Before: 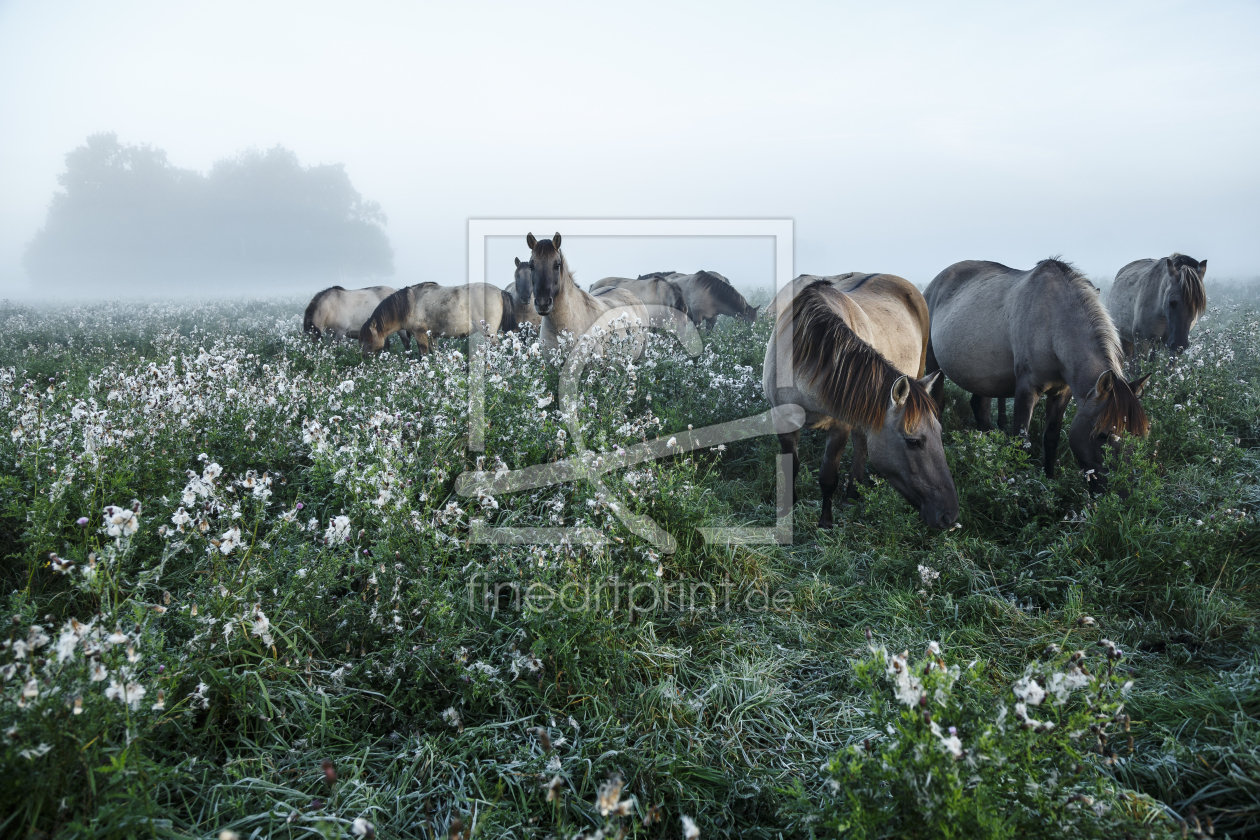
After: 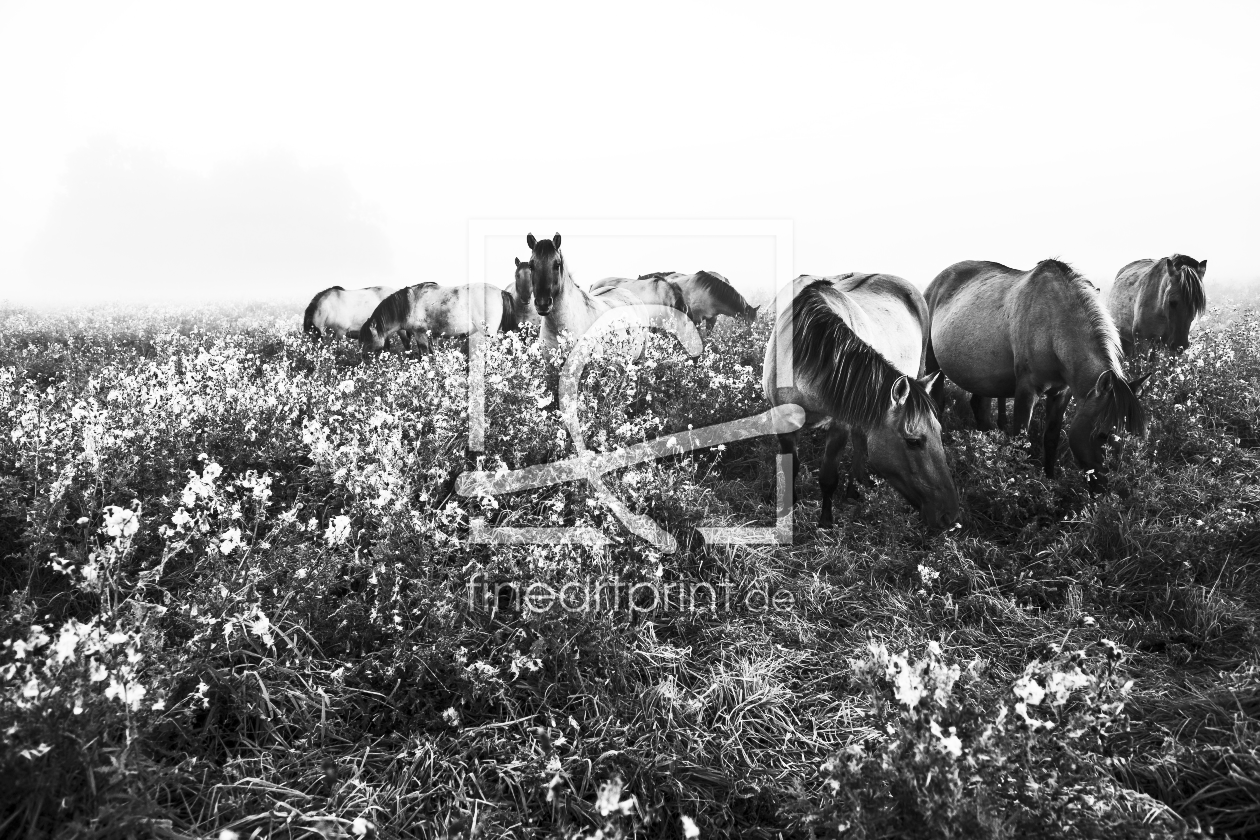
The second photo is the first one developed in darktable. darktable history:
levels: mode automatic, black 0.023%, white 99.97%, levels [0.062, 0.494, 0.925]
color balance: mode lift, gamma, gain (sRGB), lift [1, 0.69, 1, 1], gamma [1, 1.482, 1, 1], gain [1, 1, 1, 0.802]
contrast brightness saturation: contrast 0.53, brightness 0.47, saturation -1
